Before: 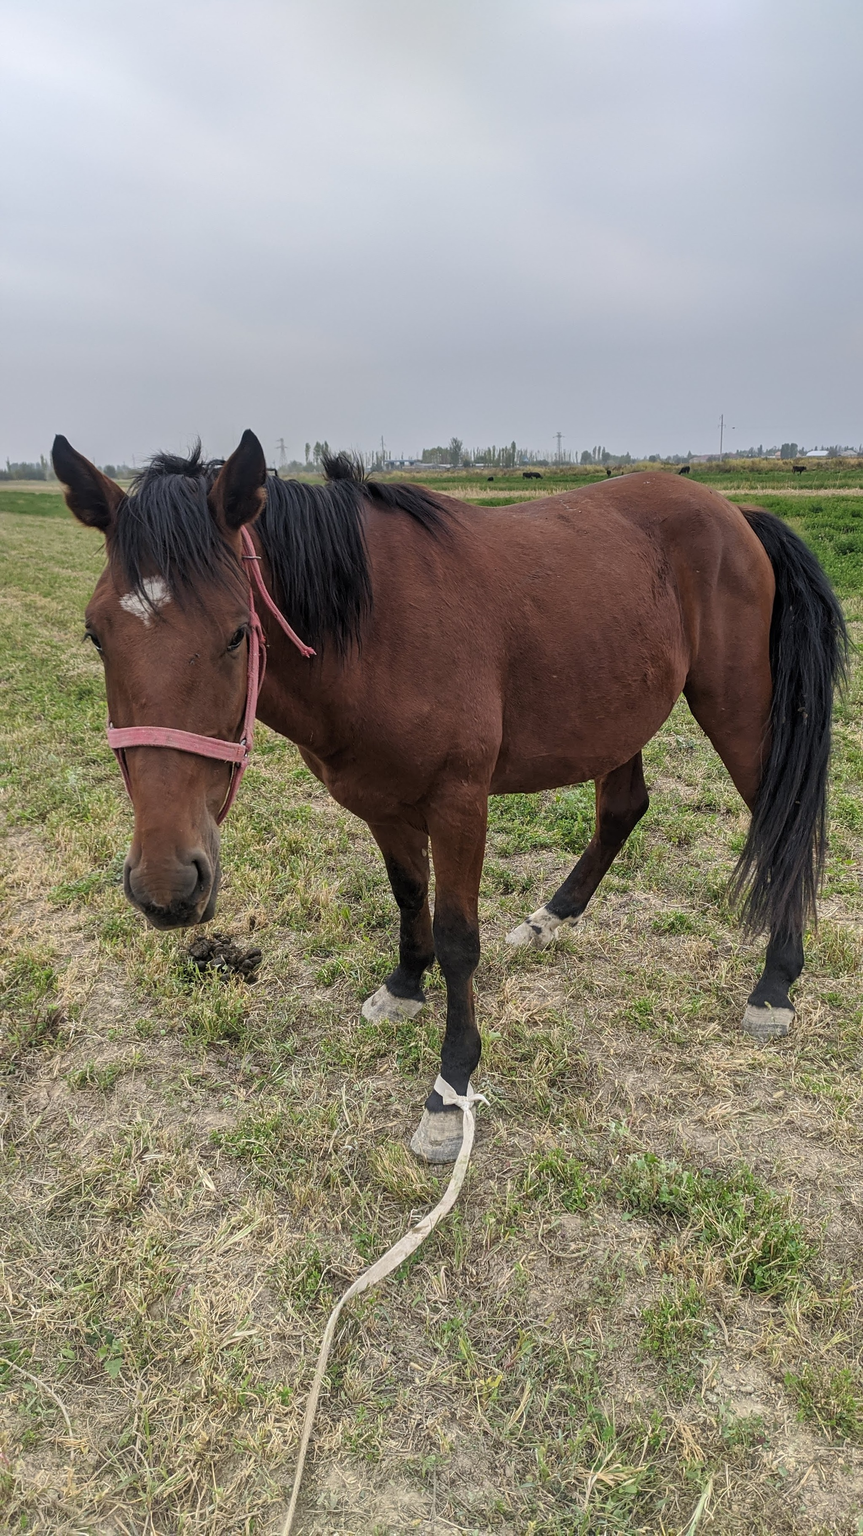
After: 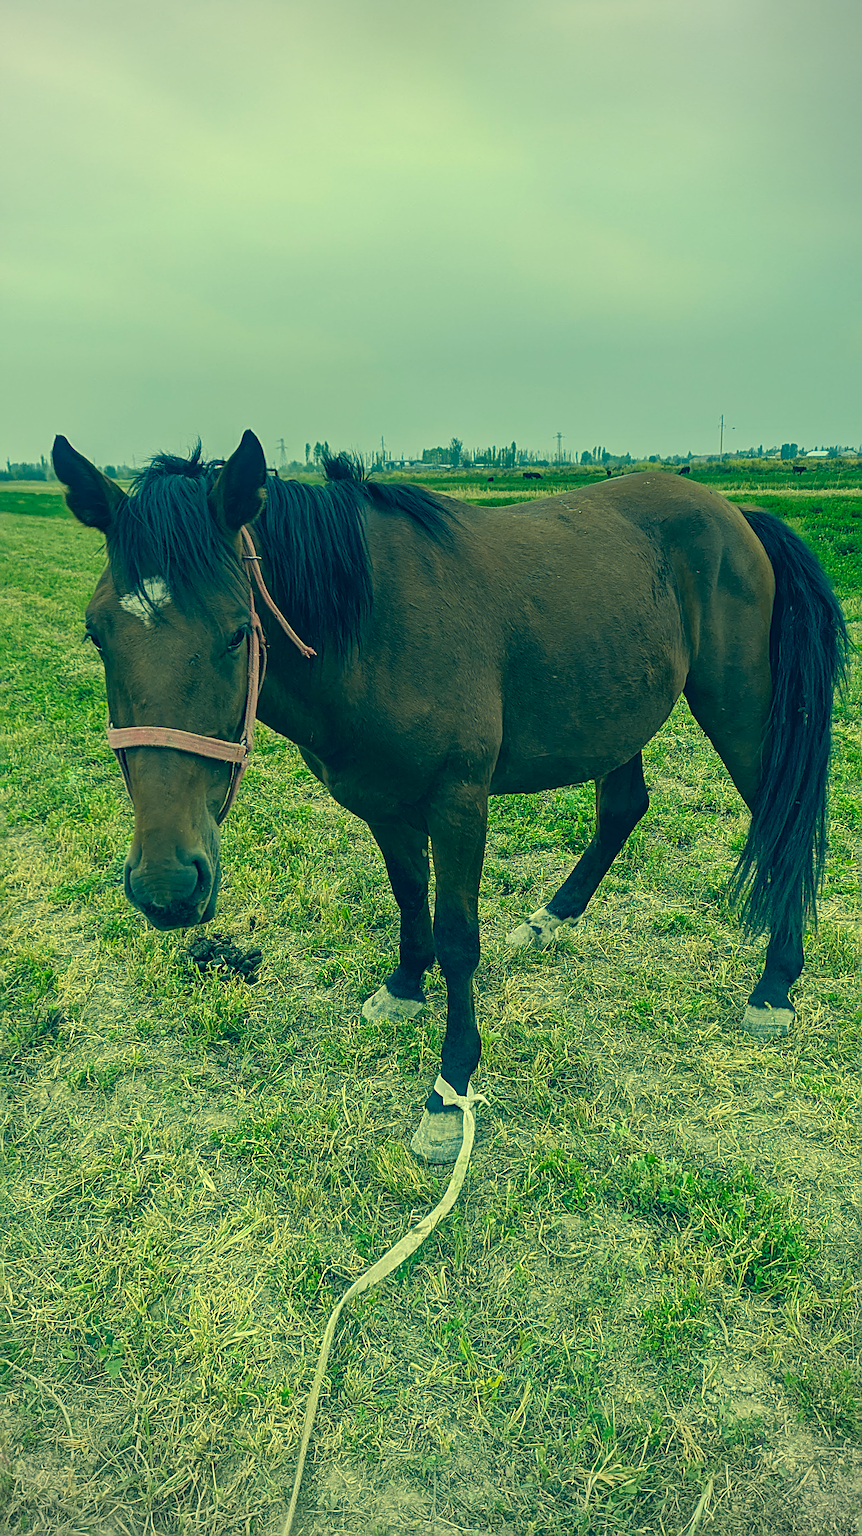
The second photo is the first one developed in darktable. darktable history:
color correction: highlights a* -15.58, highlights b* 40, shadows a* -40, shadows b* -26.18
vignetting: fall-off radius 45%, brightness -0.33
sharpen: radius 4
